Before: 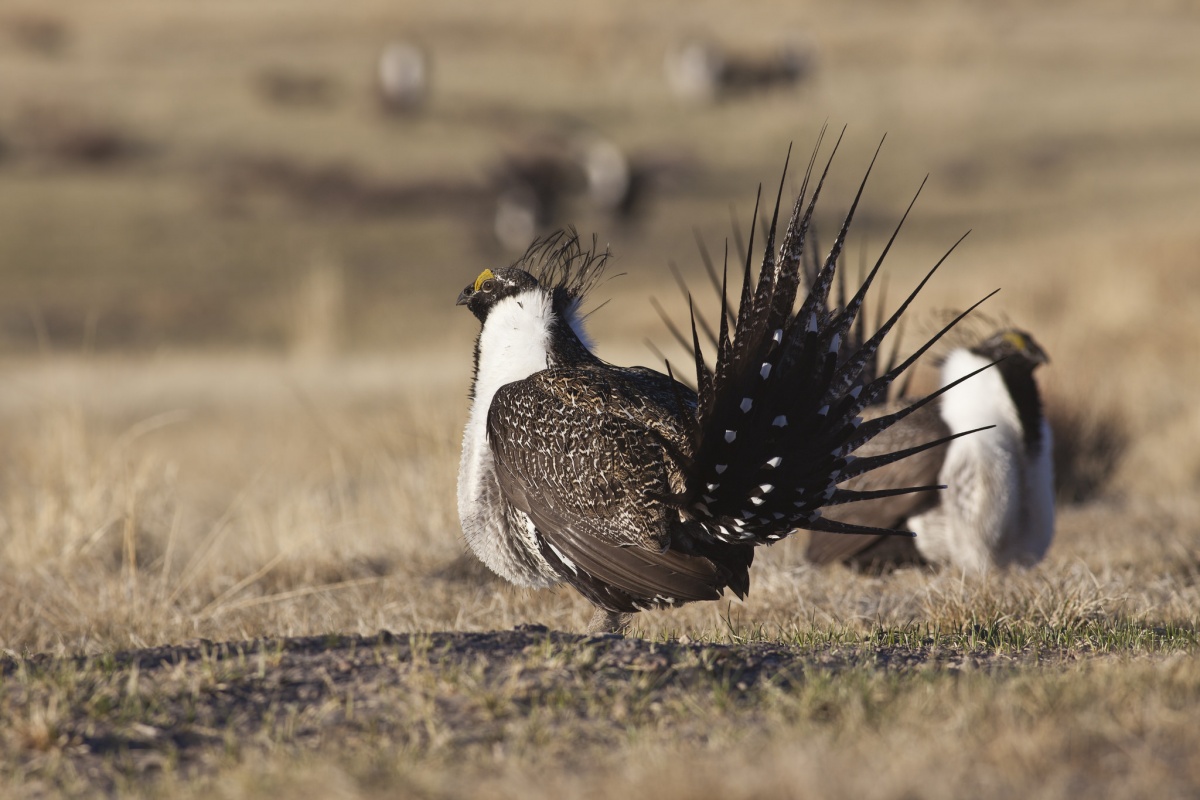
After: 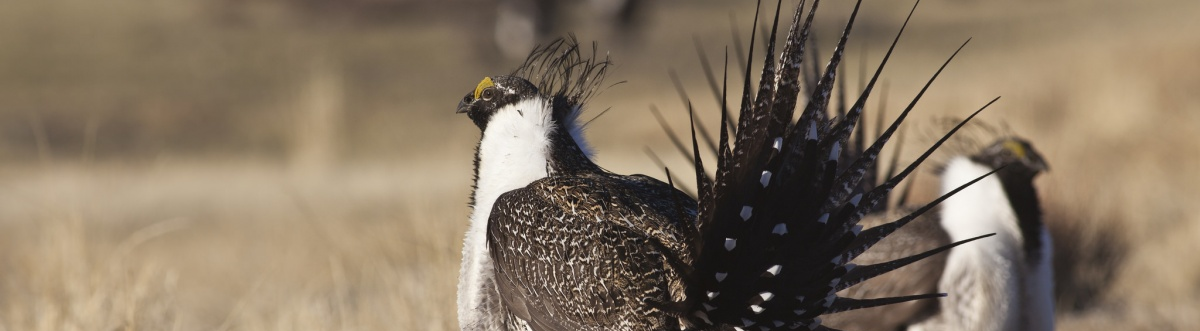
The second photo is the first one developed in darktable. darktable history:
crop and rotate: top 24.099%, bottom 34.494%
